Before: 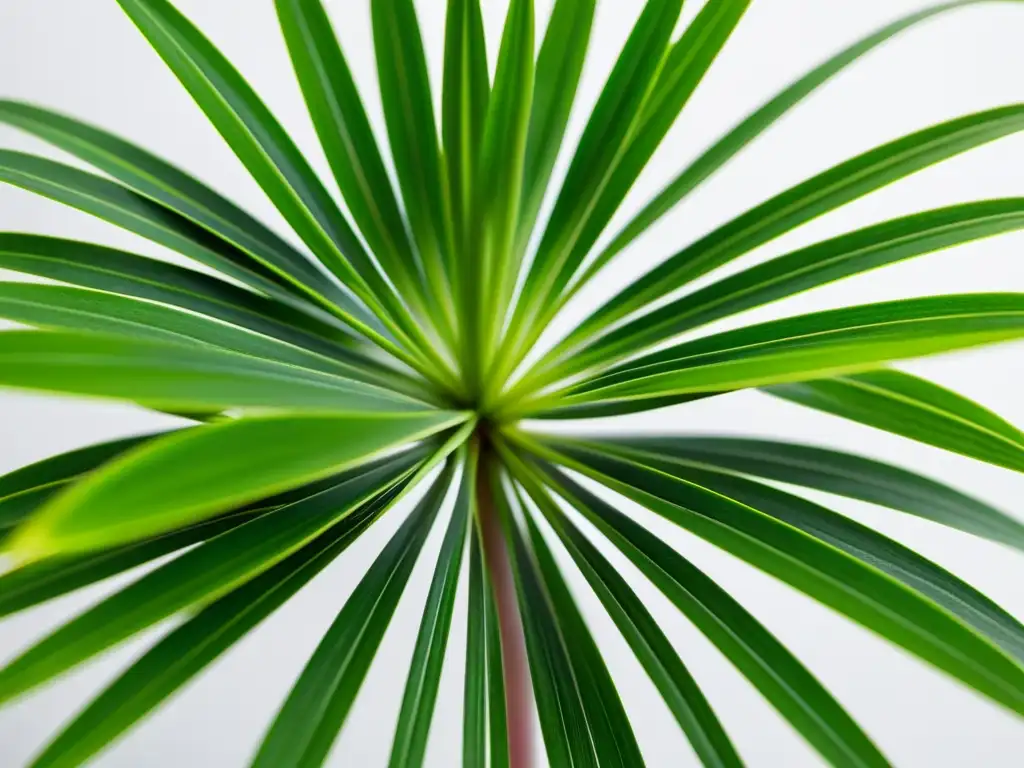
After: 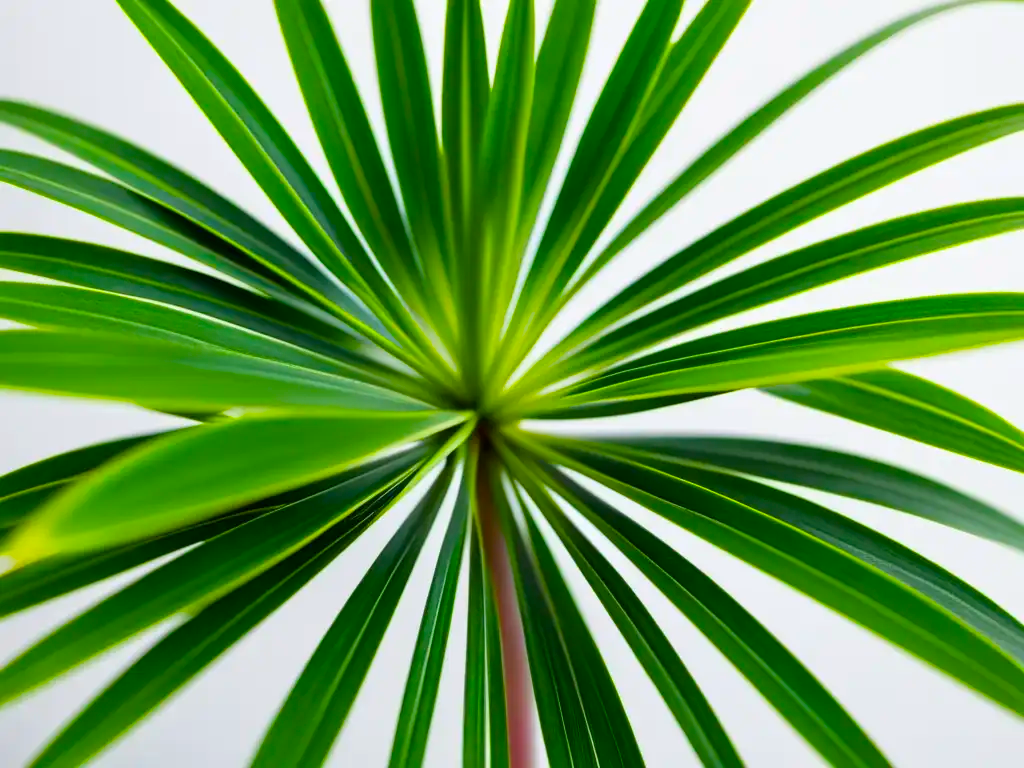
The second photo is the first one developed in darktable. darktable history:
rotate and perspective: automatic cropping off
color balance rgb: linear chroma grading › global chroma 10%, perceptual saturation grading › global saturation 30%, global vibrance 10%
